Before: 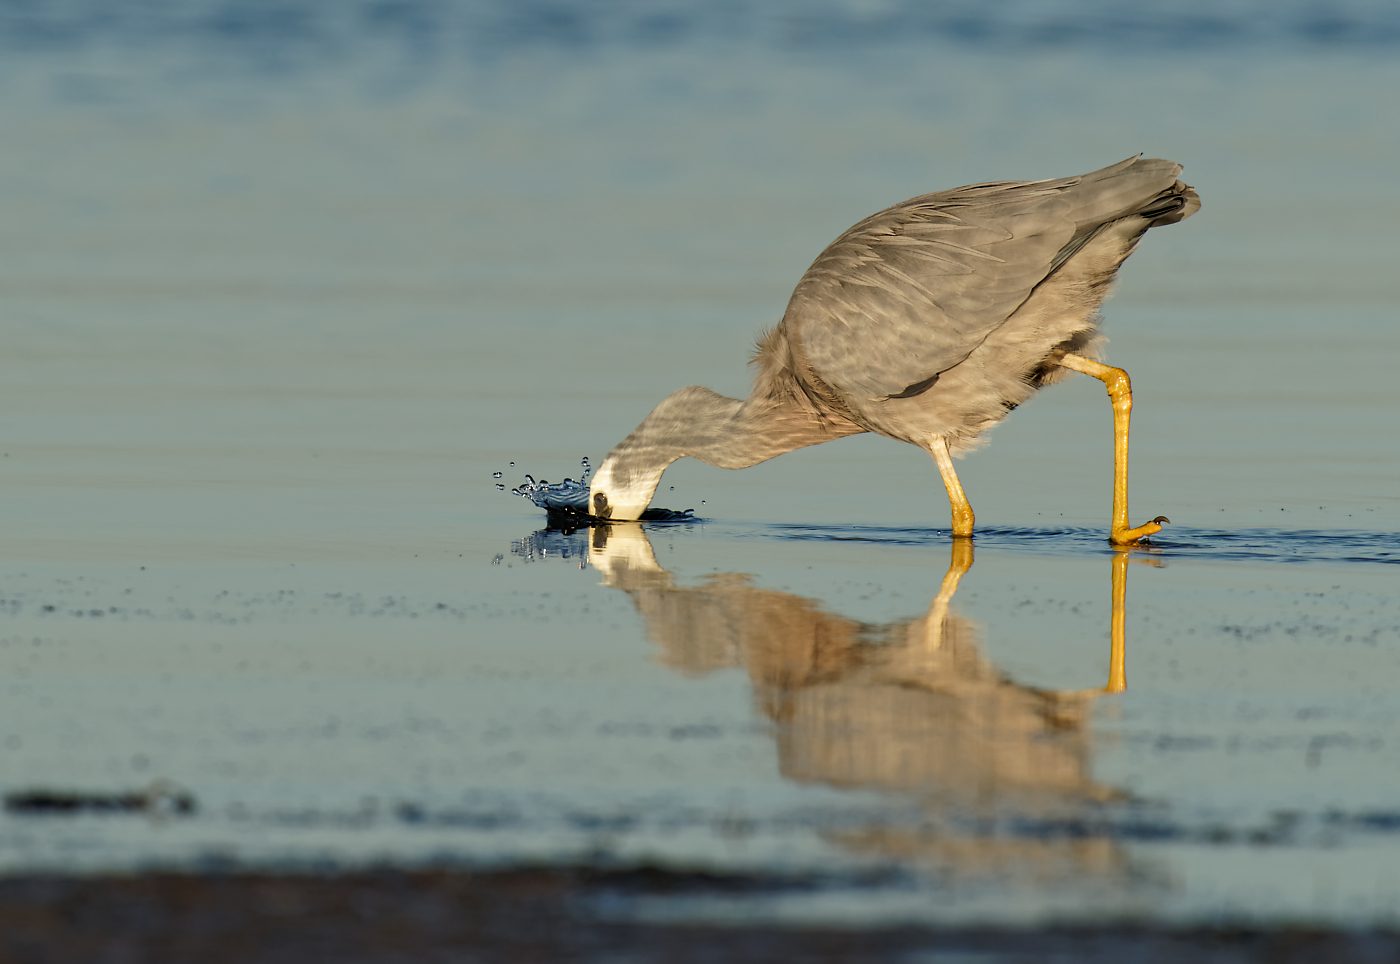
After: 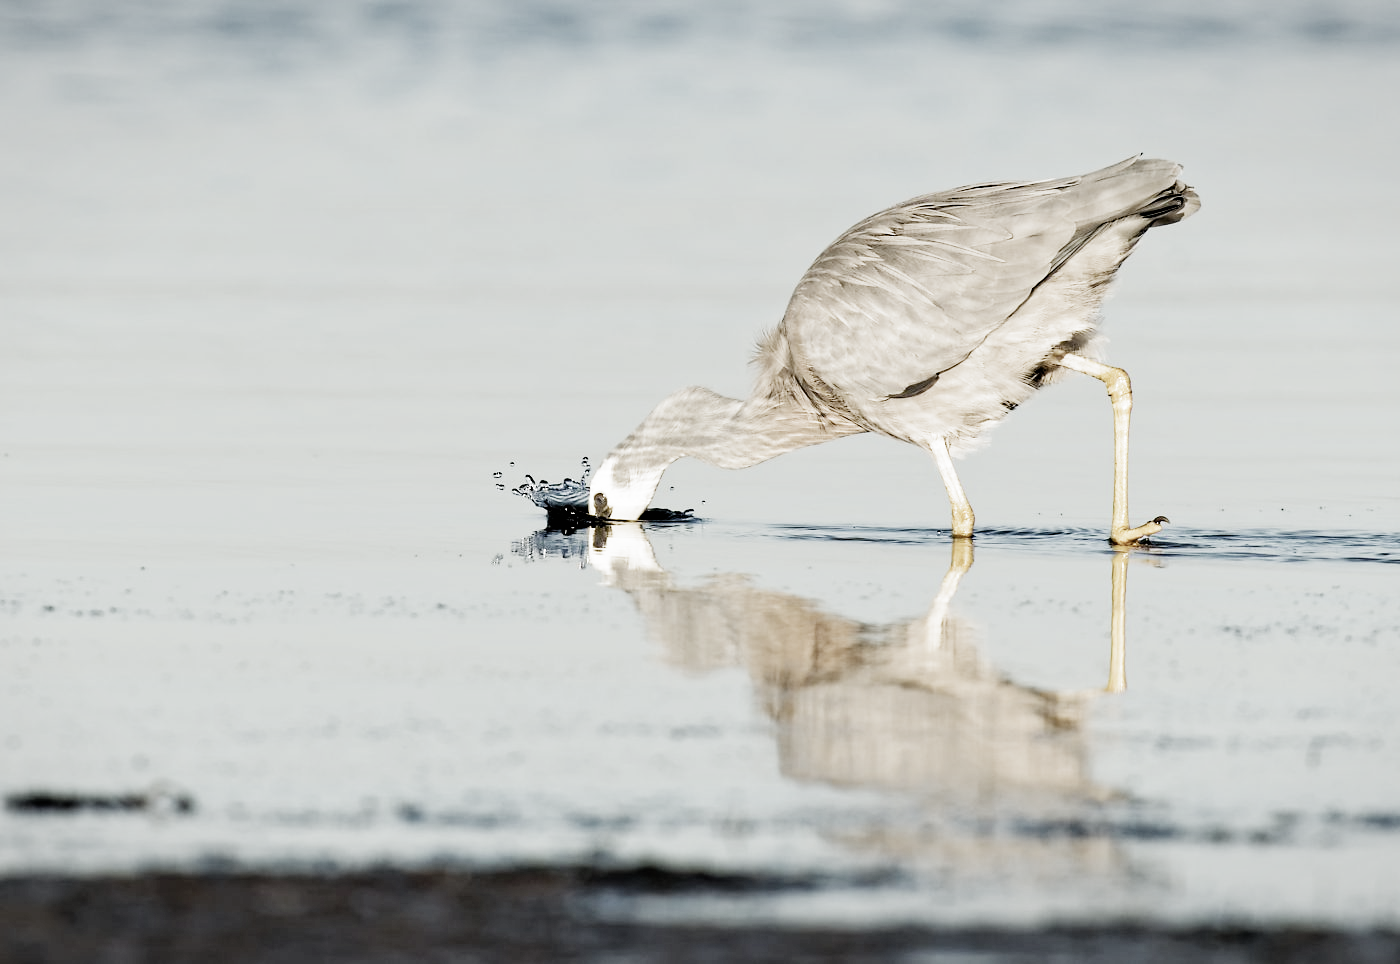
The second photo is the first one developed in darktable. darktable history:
exposure: black level correction 0, exposure 1.392 EV, compensate highlight preservation false
filmic rgb: black relative exposure -5.13 EV, white relative exposure 3.99 EV, threshold 5.96 EV, hardness 2.9, contrast 1.298, highlights saturation mix -31.37%, preserve chrominance no, color science v5 (2021), enable highlight reconstruction true
vignetting: fall-off start 98.94%, fall-off radius 100.96%, brightness -0.289, width/height ratio 1.425
